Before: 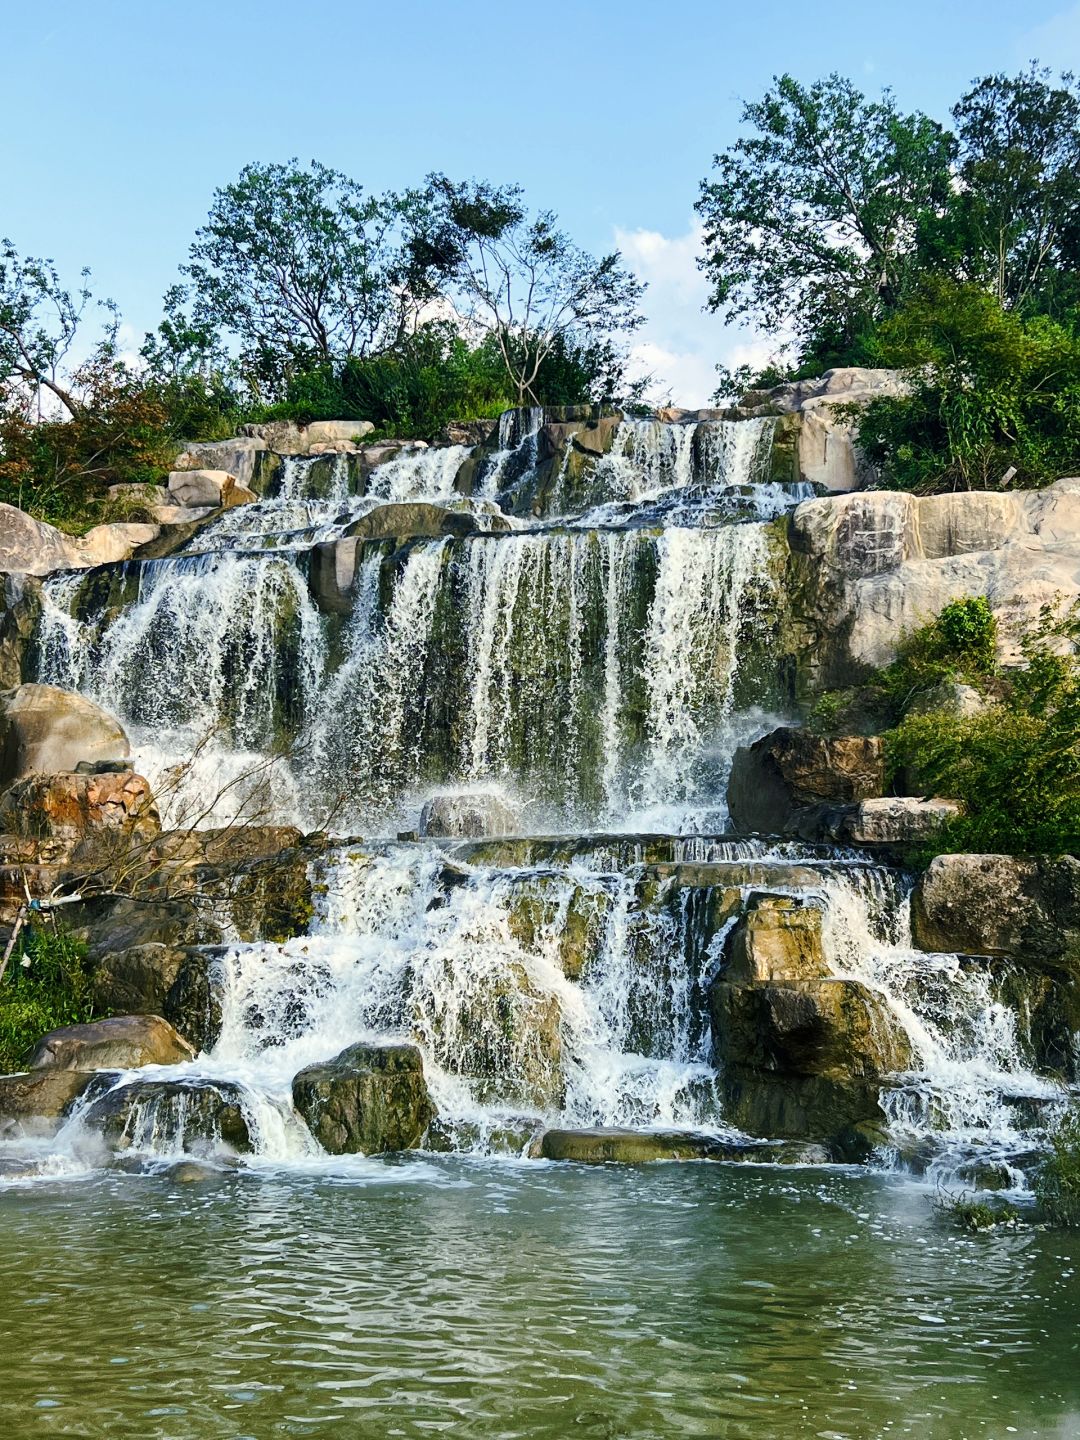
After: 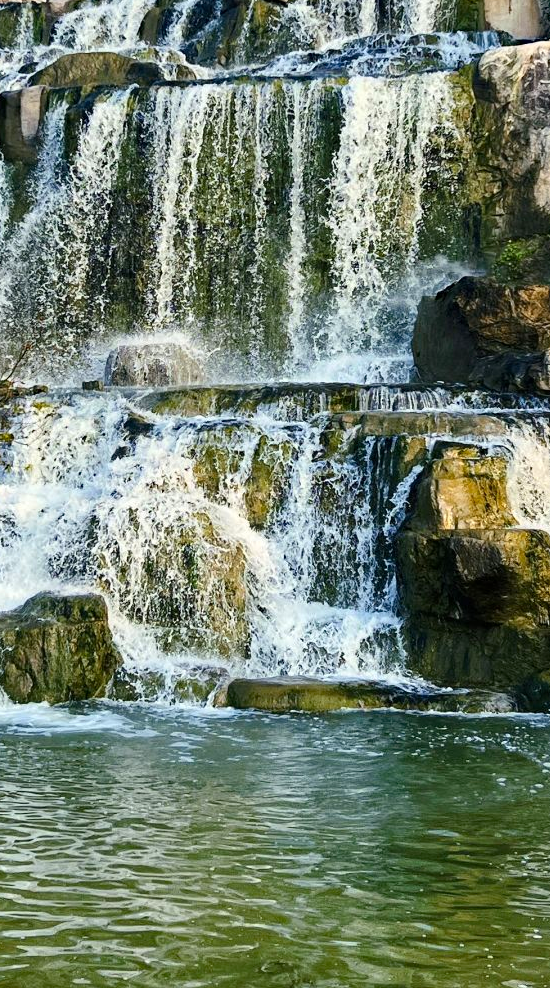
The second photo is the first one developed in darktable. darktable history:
haze removal: compatibility mode true, adaptive false
crop and rotate: left 29.175%, top 31.358%, right 19.832%
contrast brightness saturation: contrast 0.044, saturation 0.154
tone equalizer: on, module defaults
